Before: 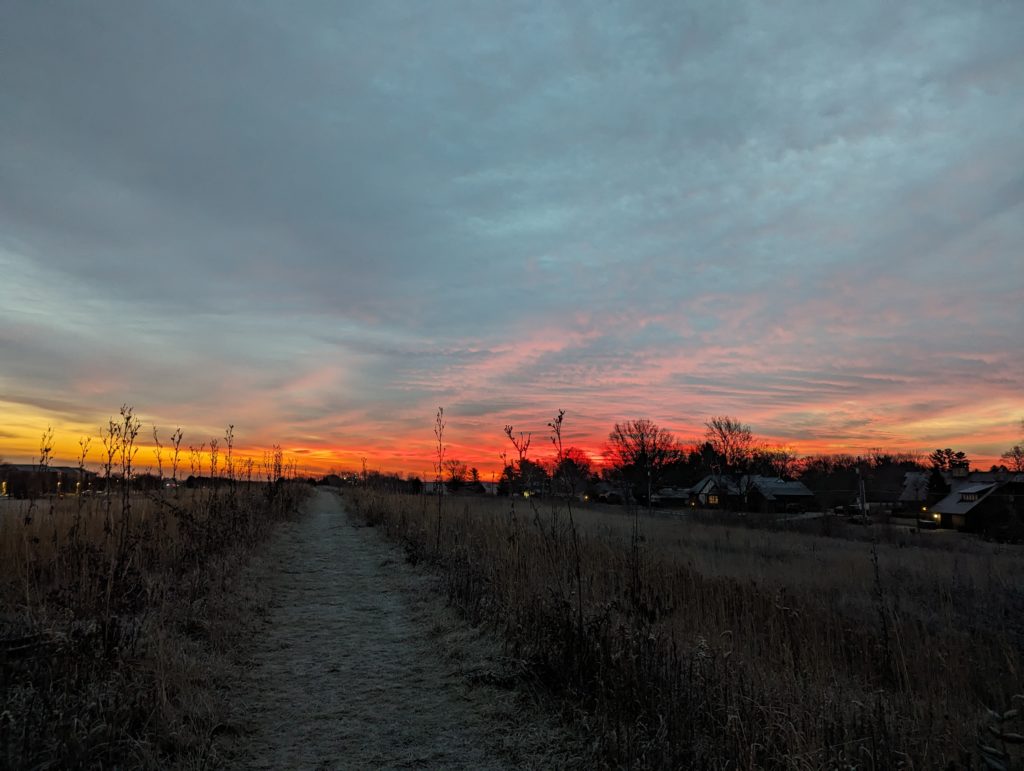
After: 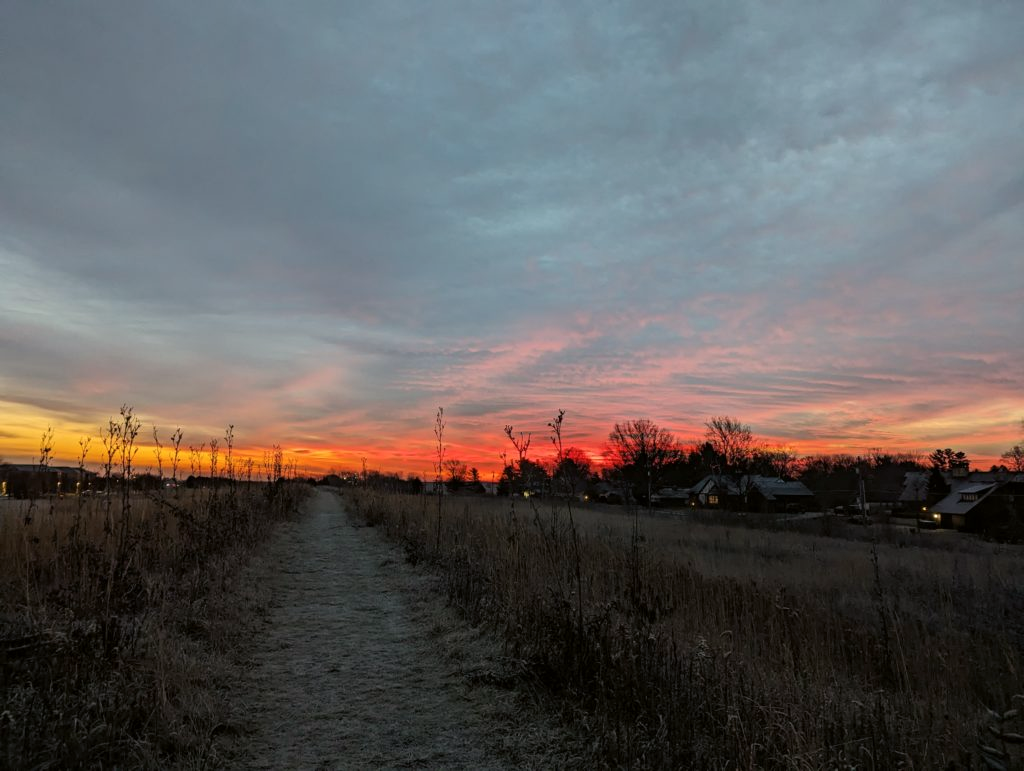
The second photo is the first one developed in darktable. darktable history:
color correction: highlights a* 3.07, highlights b* -1.12, shadows a* -0.054, shadows b* 2.18, saturation 0.977
shadows and highlights: radius 105.66, shadows 23.69, highlights -58.98, low approximation 0.01, soften with gaussian
